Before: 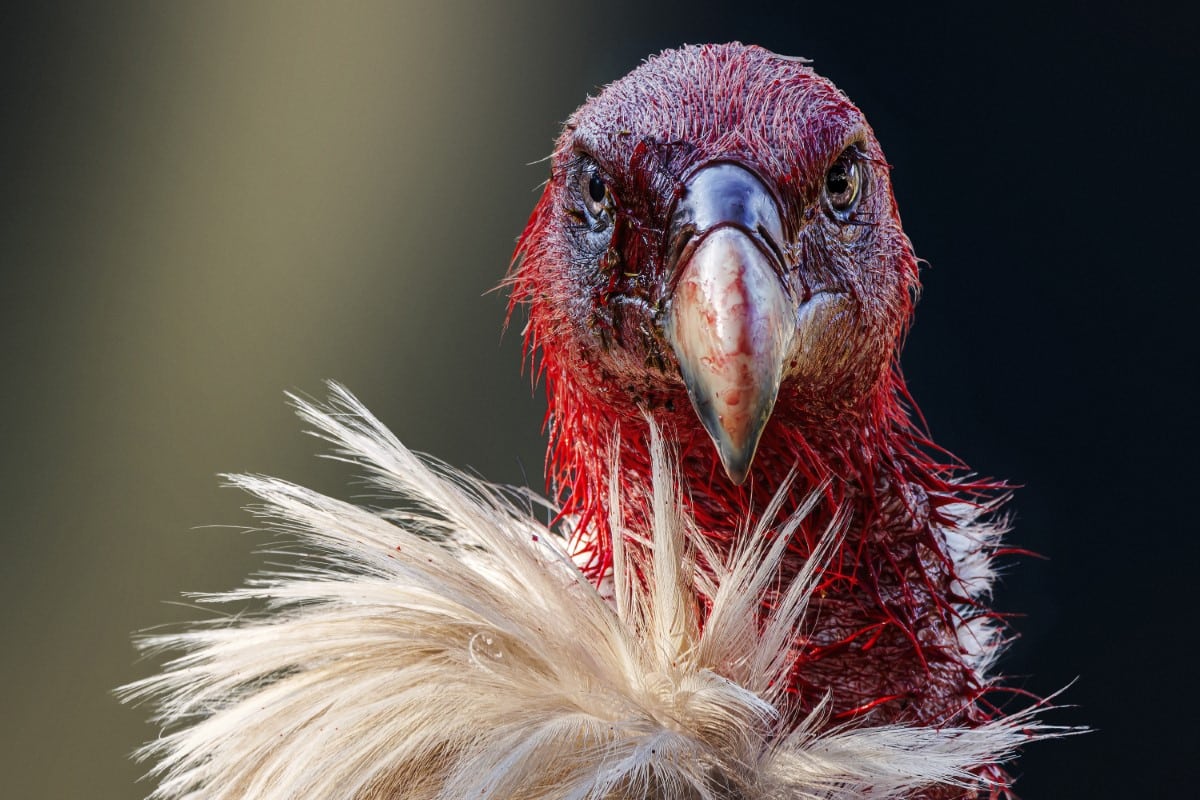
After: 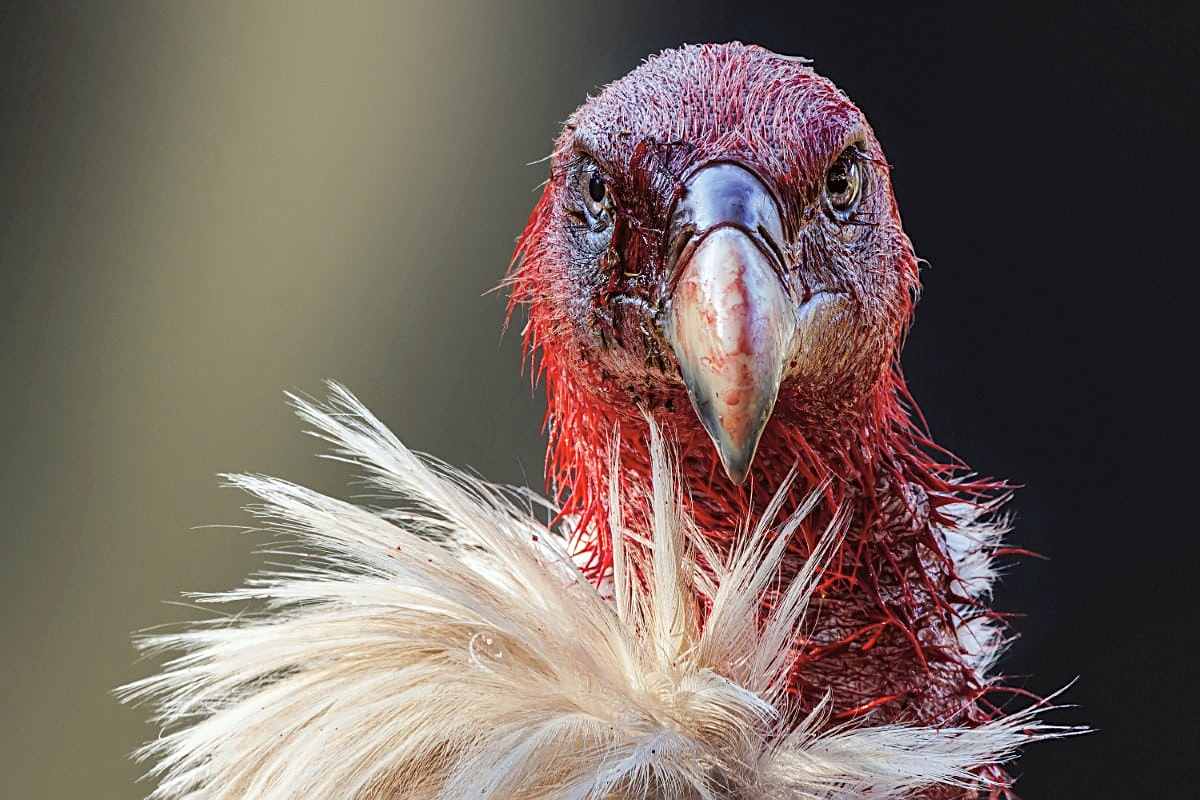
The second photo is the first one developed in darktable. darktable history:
contrast brightness saturation: brightness 0.138
color correction: highlights a* -2.79, highlights b* -2.47, shadows a* 2.41, shadows b* 2.76
sharpen: on, module defaults
